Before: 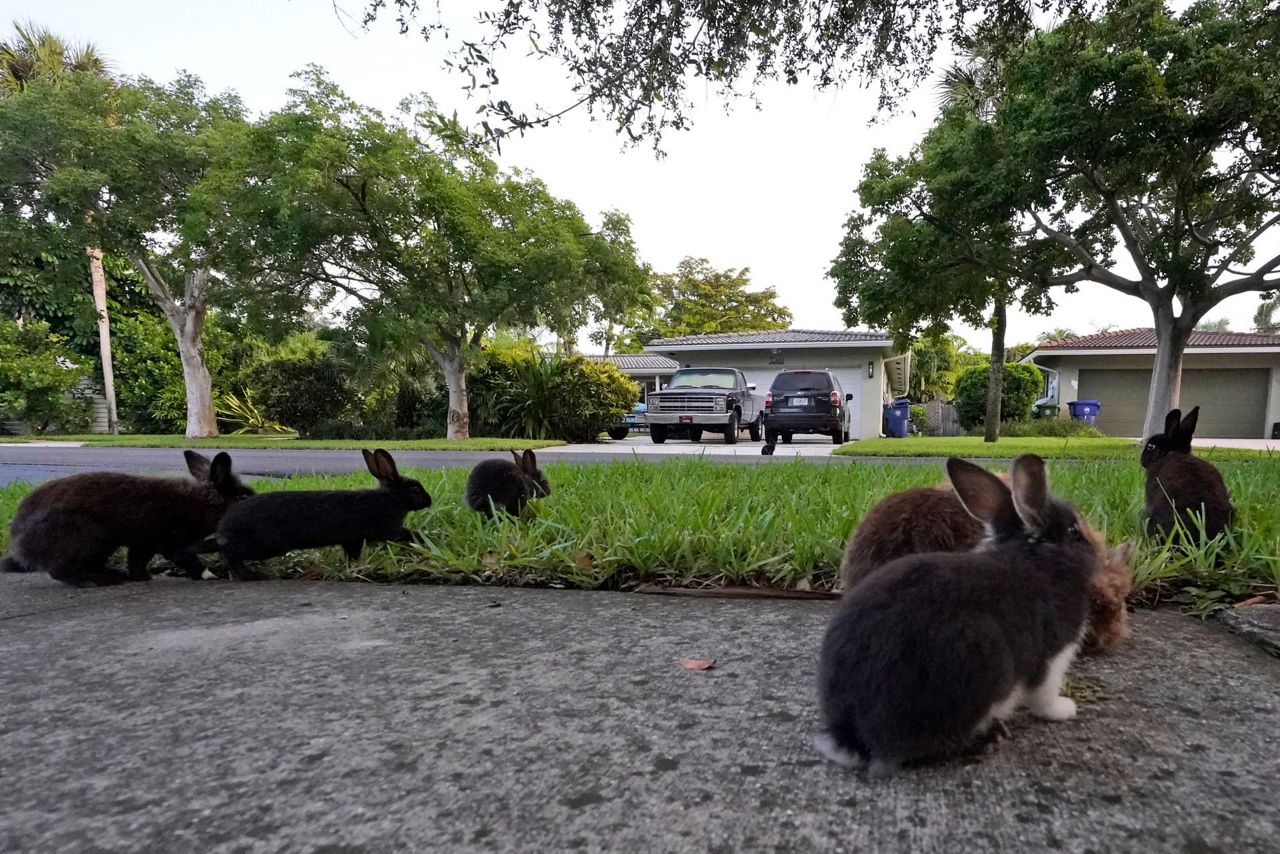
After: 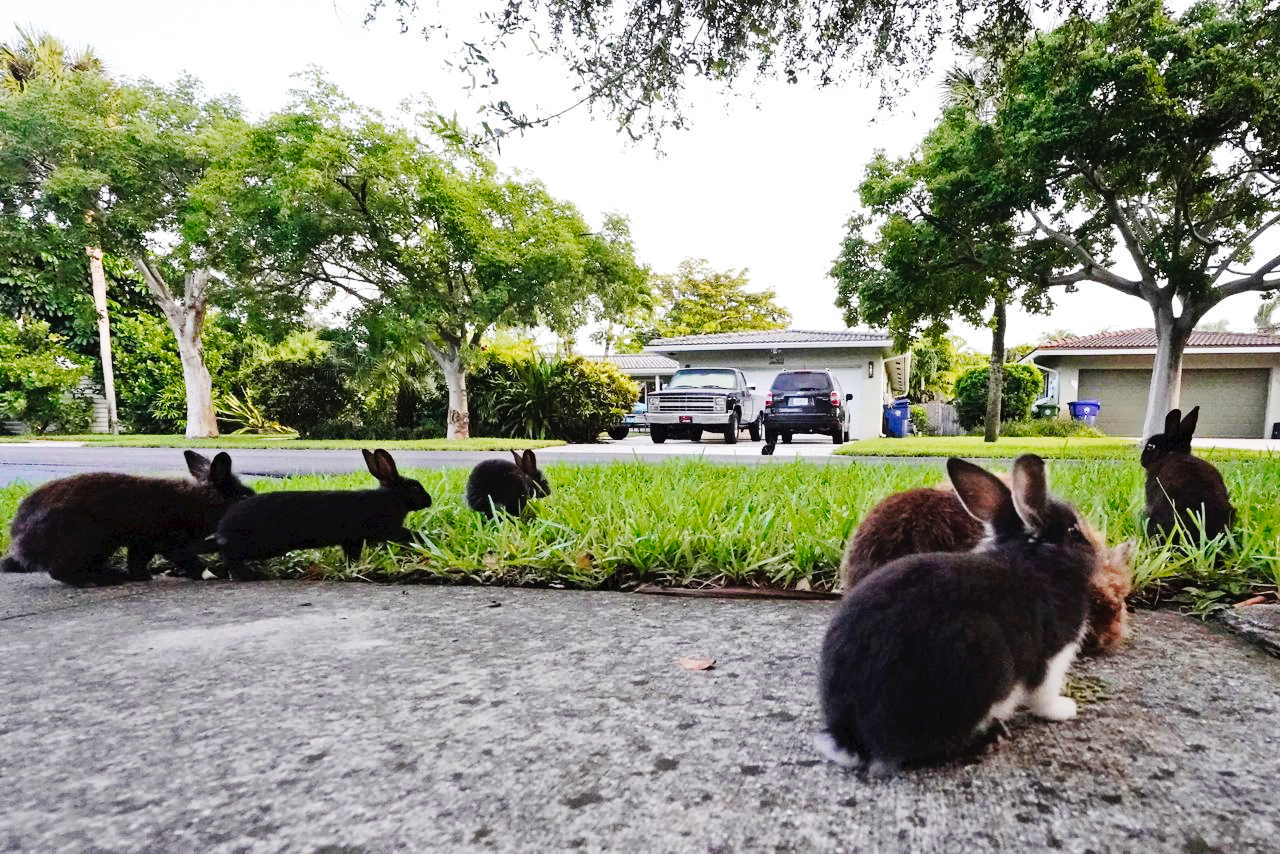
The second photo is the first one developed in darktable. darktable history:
tone curve: curves: ch0 [(0, 0) (0.003, 0.031) (0.011, 0.041) (0.025, 0.054) (0.044, 0.06) (0.069, 0.083) (0.1, 0.108) (0.136, 0.135) (0.177, 0.179) (0.224, 0.231) (0.277, 0.294) (0.335, 0.378) (0.399, 0.463) (0.468, 0.552) (0.543, 0.627) (0.623, 0.694) (0.709, 0.776) (0.801, 0.849) (0.898, 0.905) (1, 1)], preserve colors none
base curve: curves: ch0 [(0, 0) (0.005, 0.002) (0.15, 0.3) (0.4, 0.7) (0.75, 0.95) (1, 1)], preserve colors none
